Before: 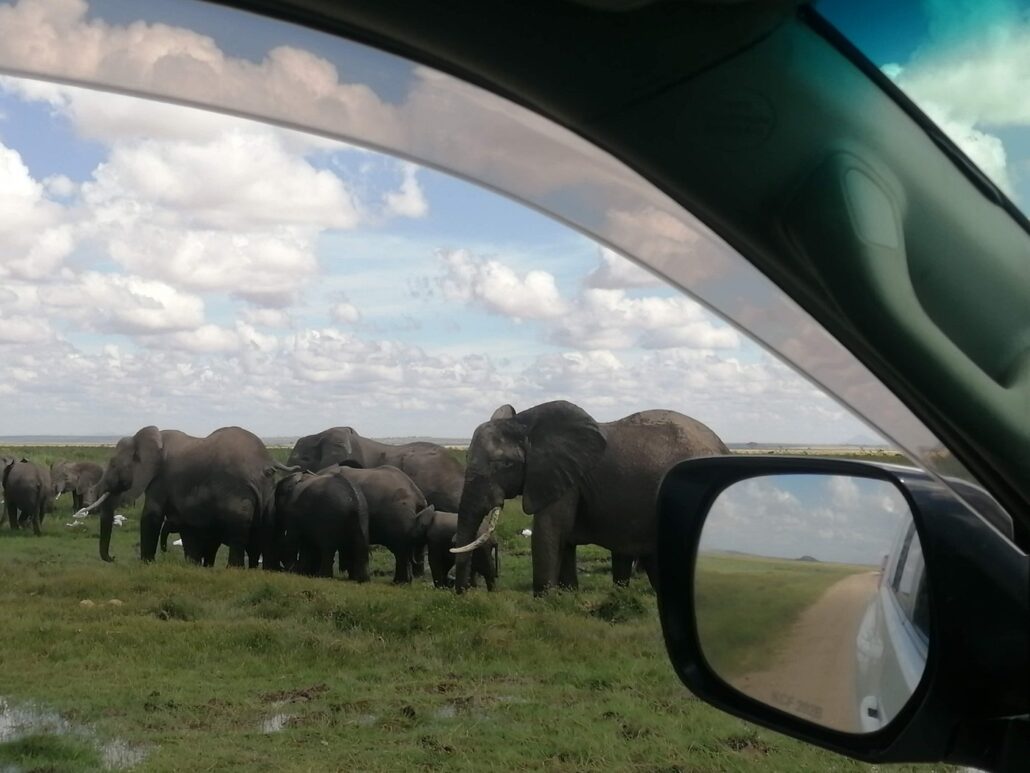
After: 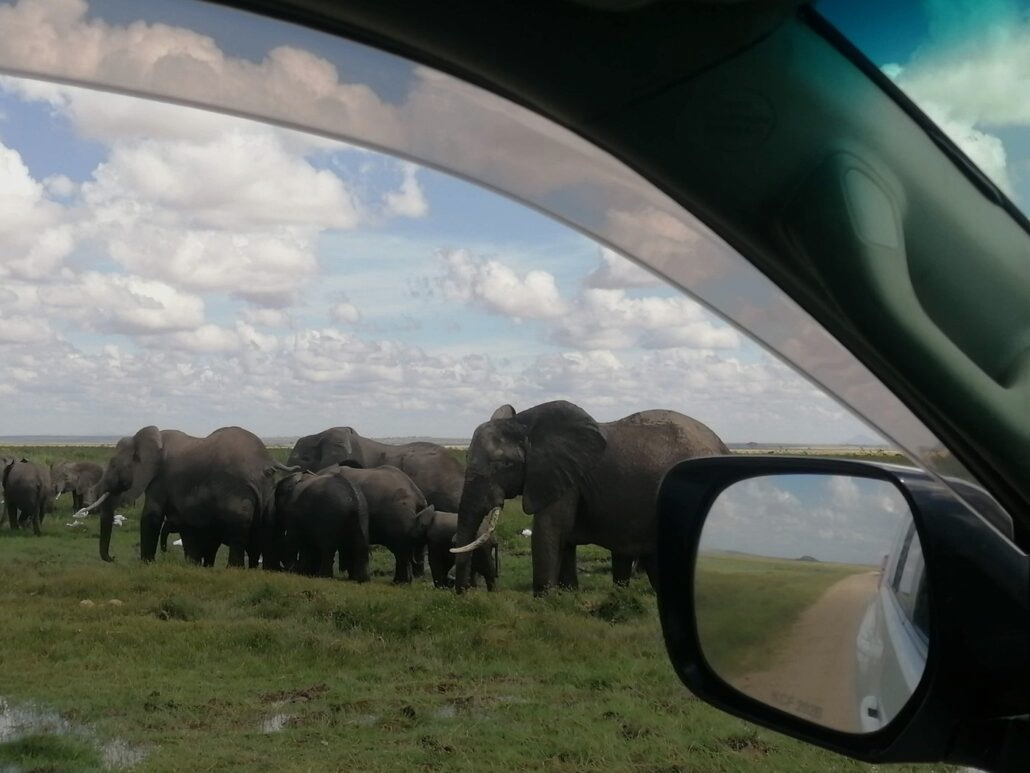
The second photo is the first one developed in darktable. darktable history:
exposure: exposure -0.314 EV, compensate highlight preservation false
